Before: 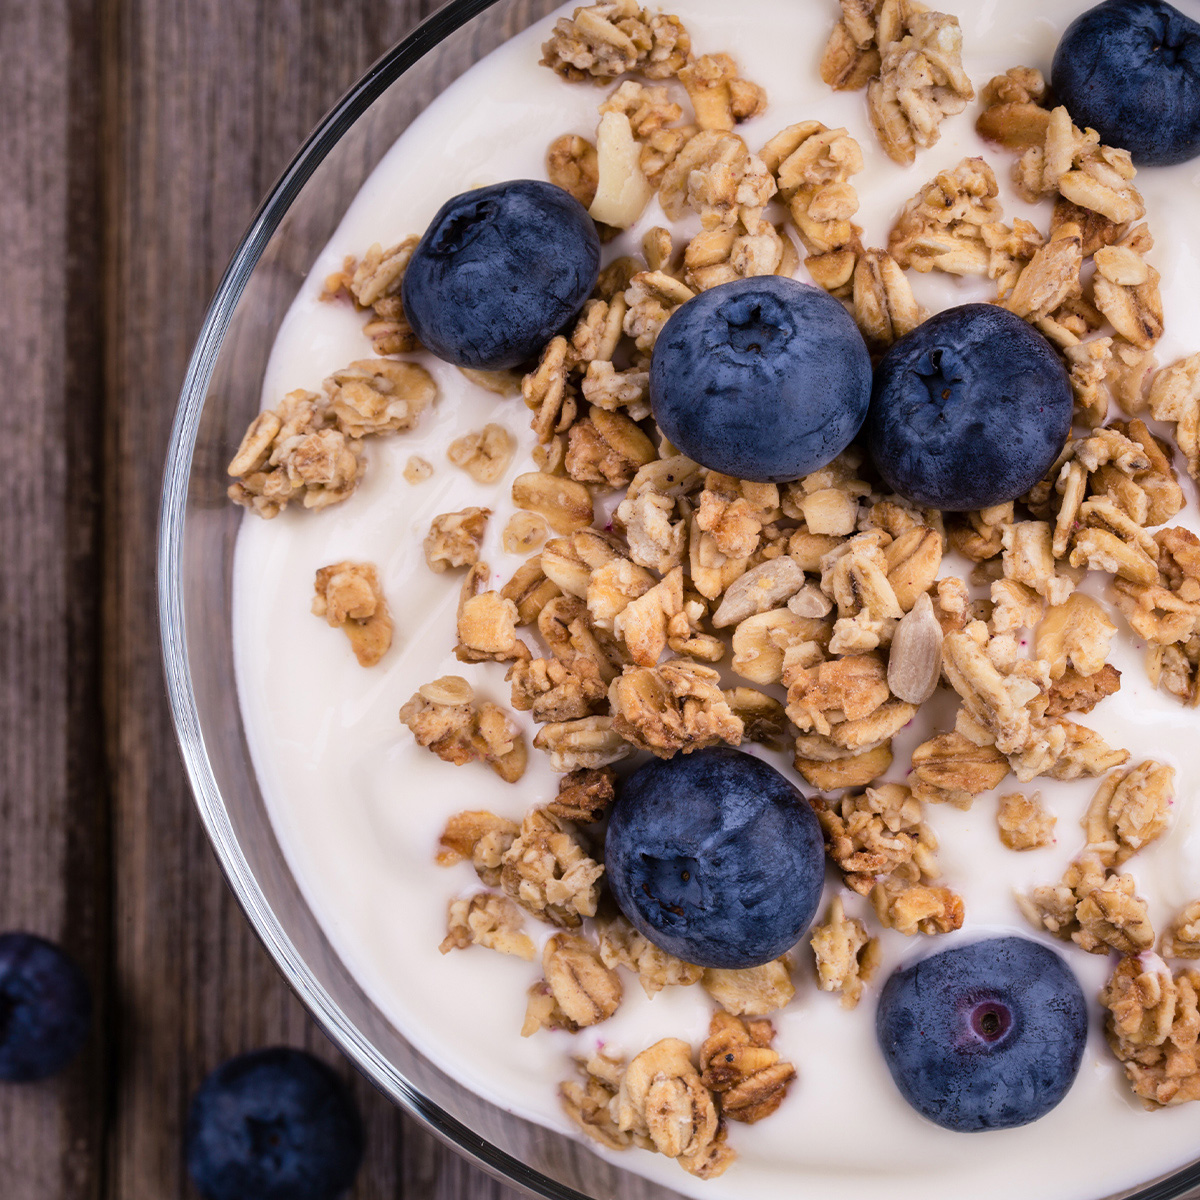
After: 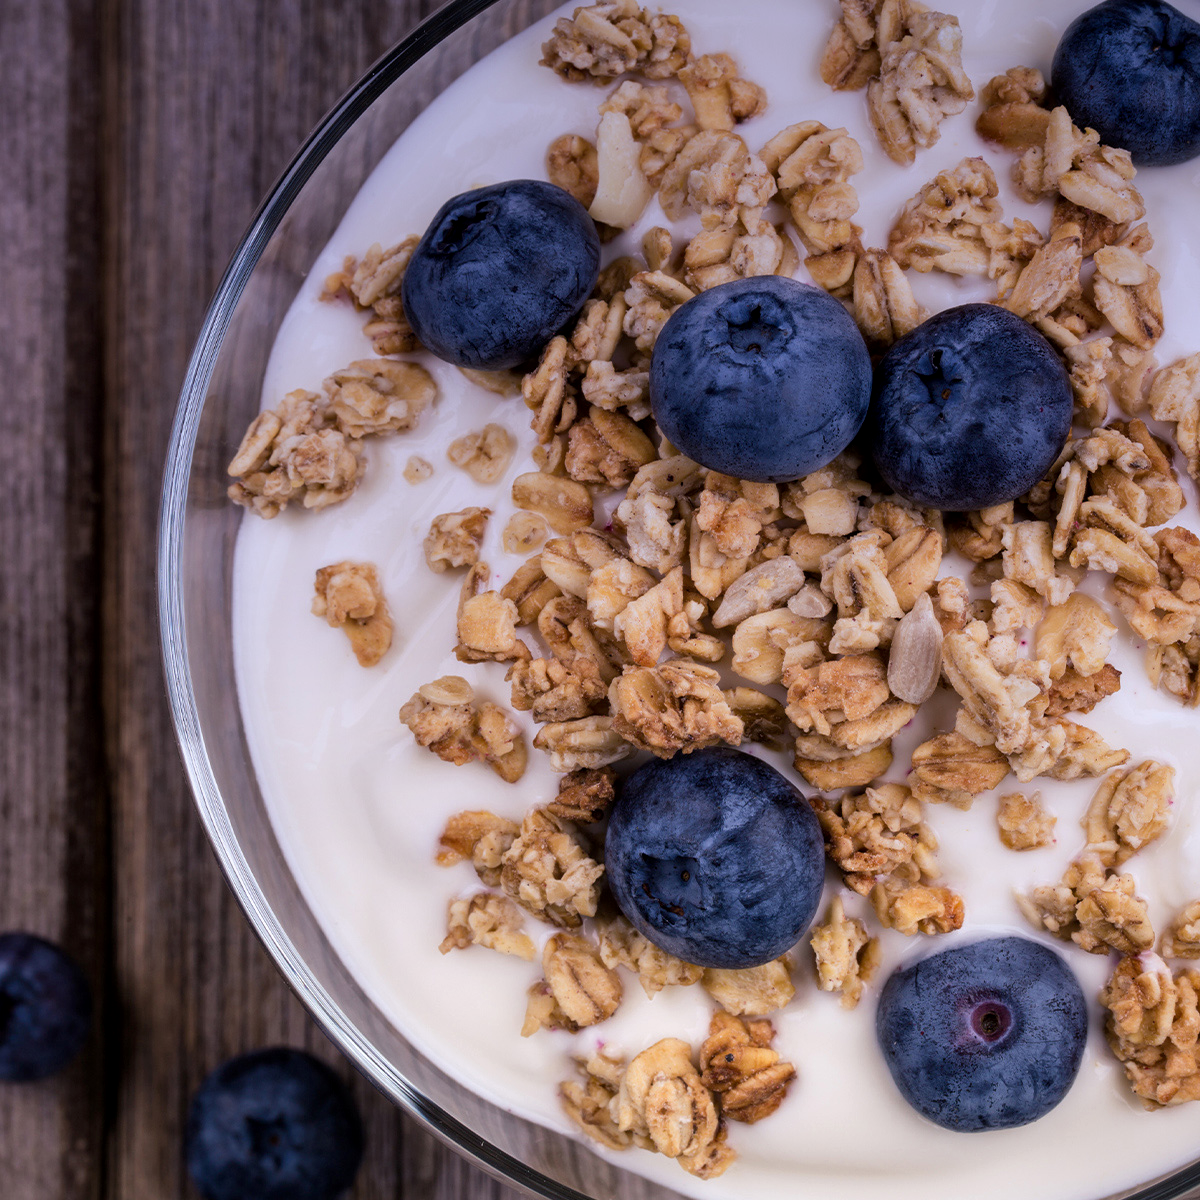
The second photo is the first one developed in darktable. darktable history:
graduated density: hue 238.83°, saturation 50%
local contrast: highlights 100%, shadows 100%, detail 120%, midtone range 0.2
